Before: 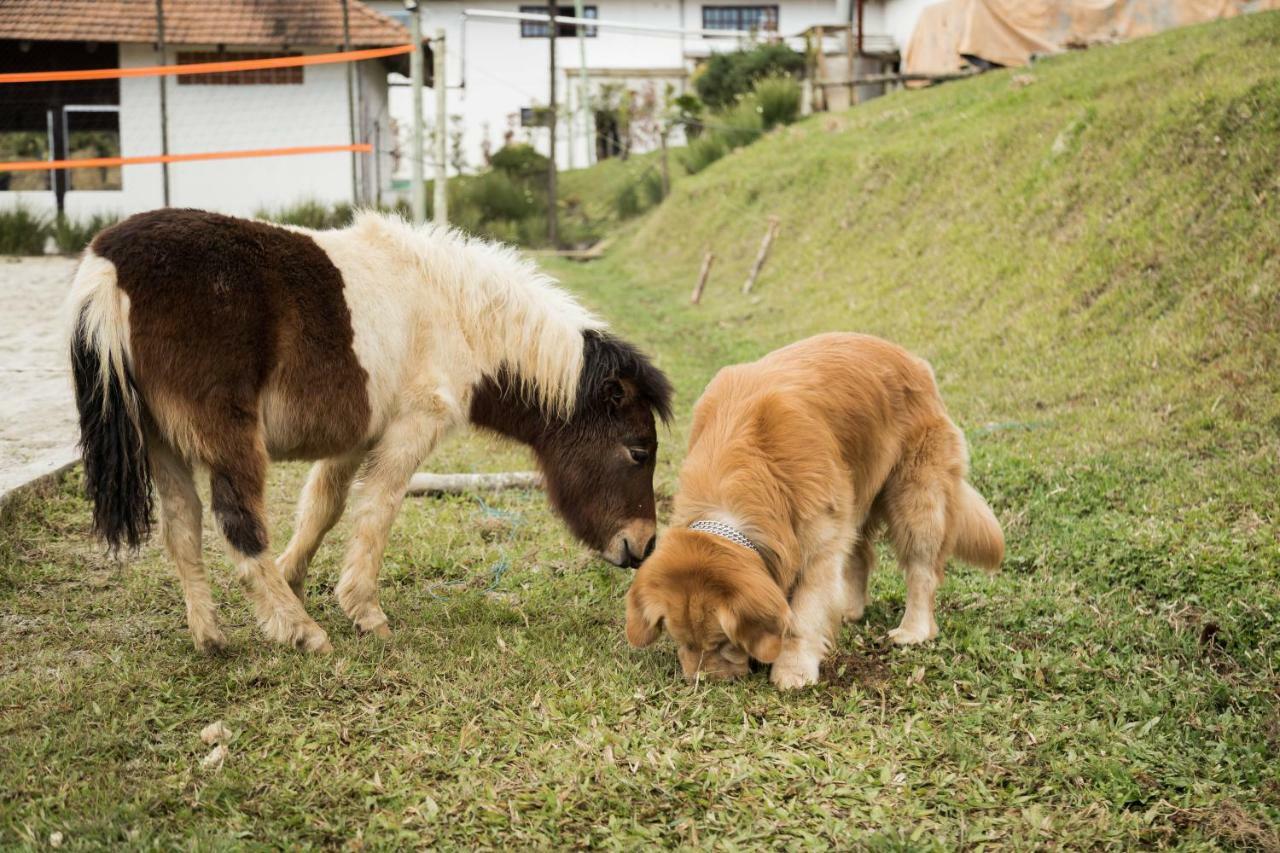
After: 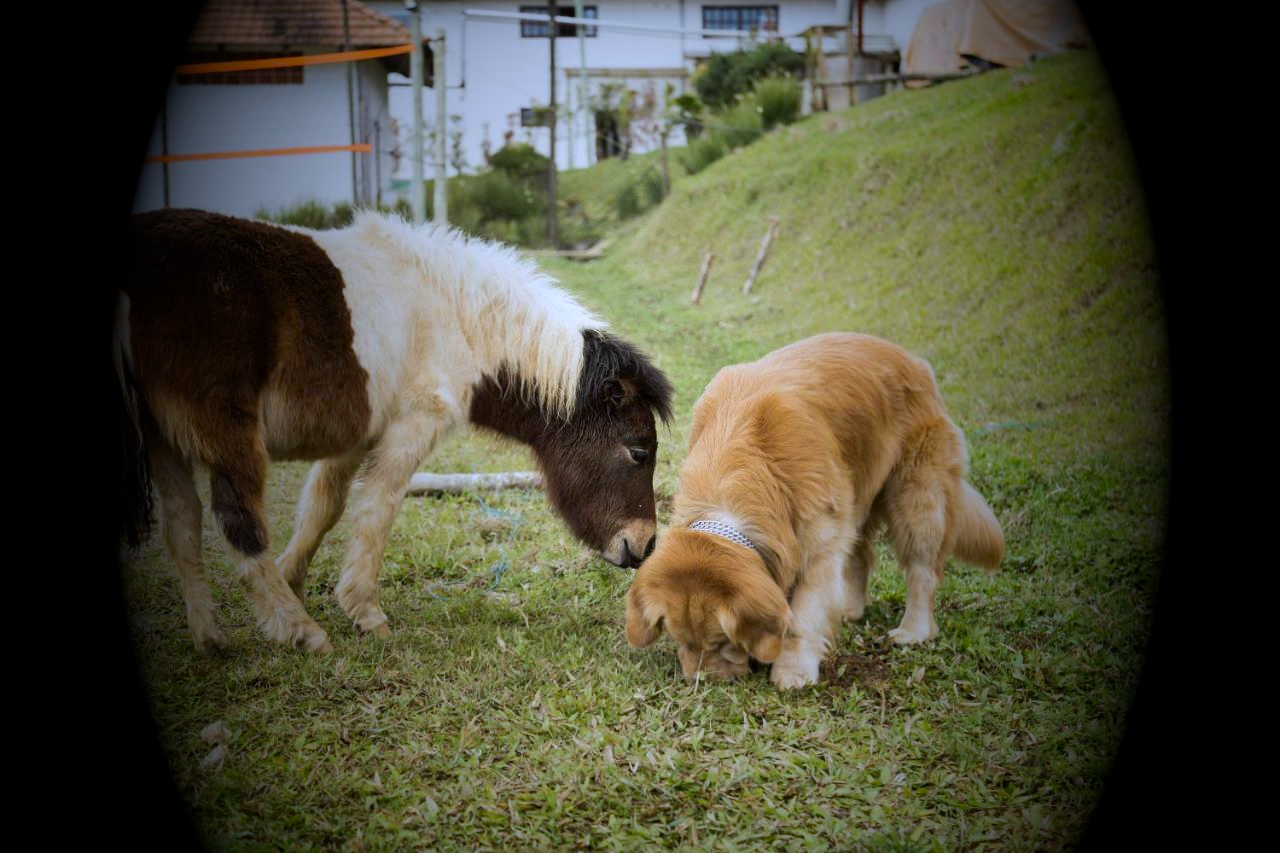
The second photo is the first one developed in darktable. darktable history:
white balance: red 0.948, green 1.02, blue 1.176
vignetting: fall-off start 15.9%, fall-off radius 100%, brightness -1, saturation 0.5, width/height ratio 0.719
